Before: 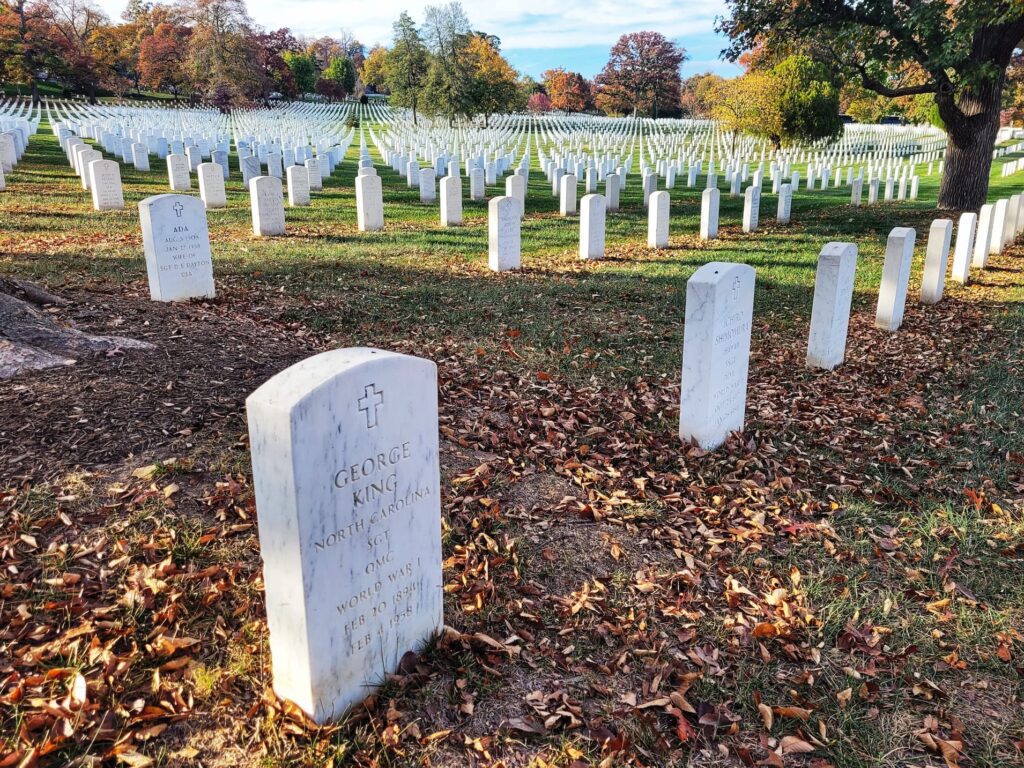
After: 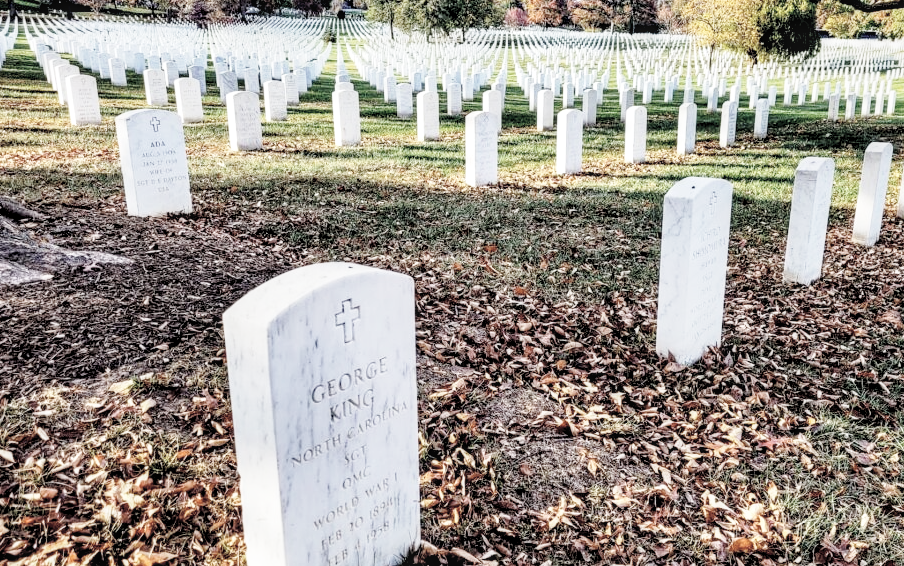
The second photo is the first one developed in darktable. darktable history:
base curve: curves: ch0 [(0, 0) (0.028, 0.03) (0.121, 0.232) (0.46, 0.748) (0.859, 0.968) (1, 1)], preserve colors none
local contrast: on, module defaults
exposure: black level correction 0.016, exposure -0.005 EV, compensate highlight preservation false
contrast brightness saturation: brightness 0.182, saturation -0.509
tone equalizer: on, module defaults
crop and rotate: left 2.283%, top 11.127%, right 9.395%, bottom 15.105%
